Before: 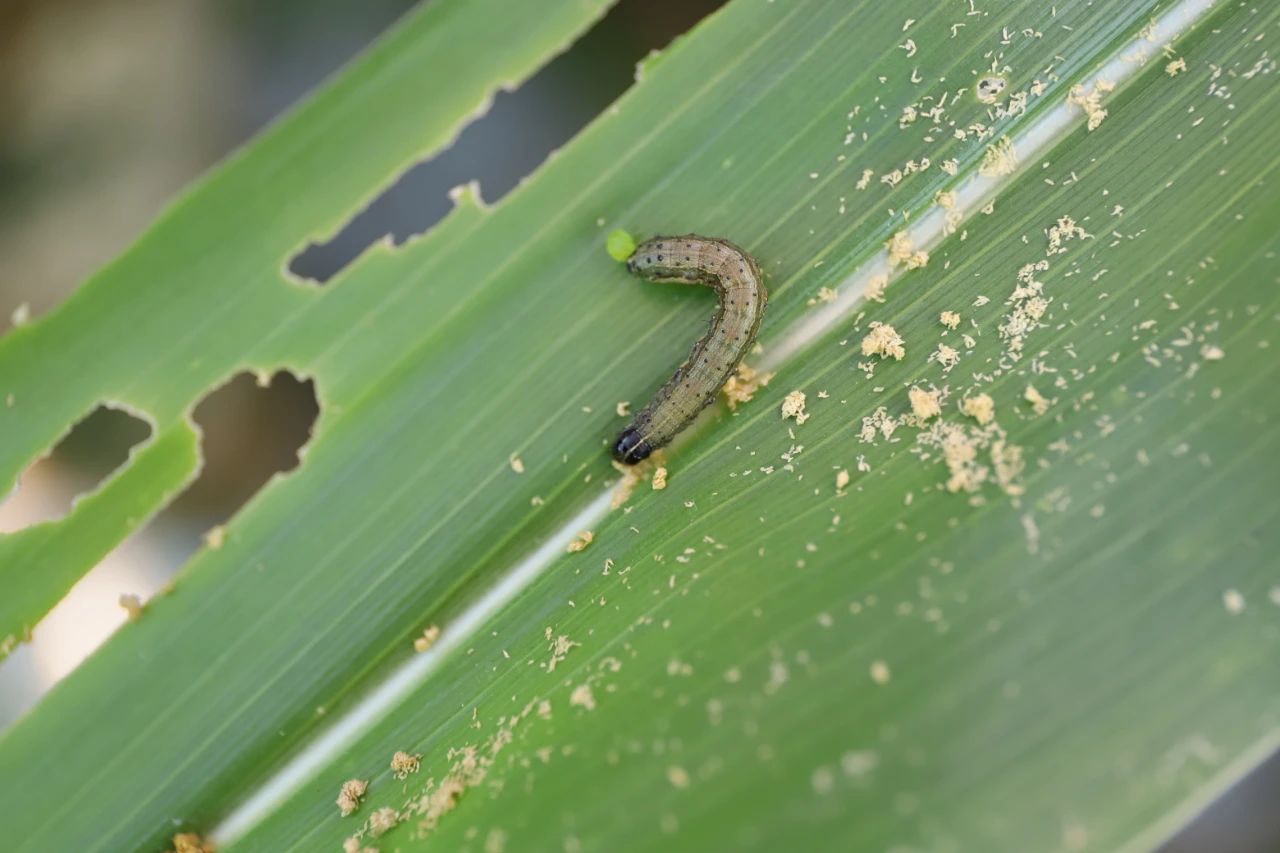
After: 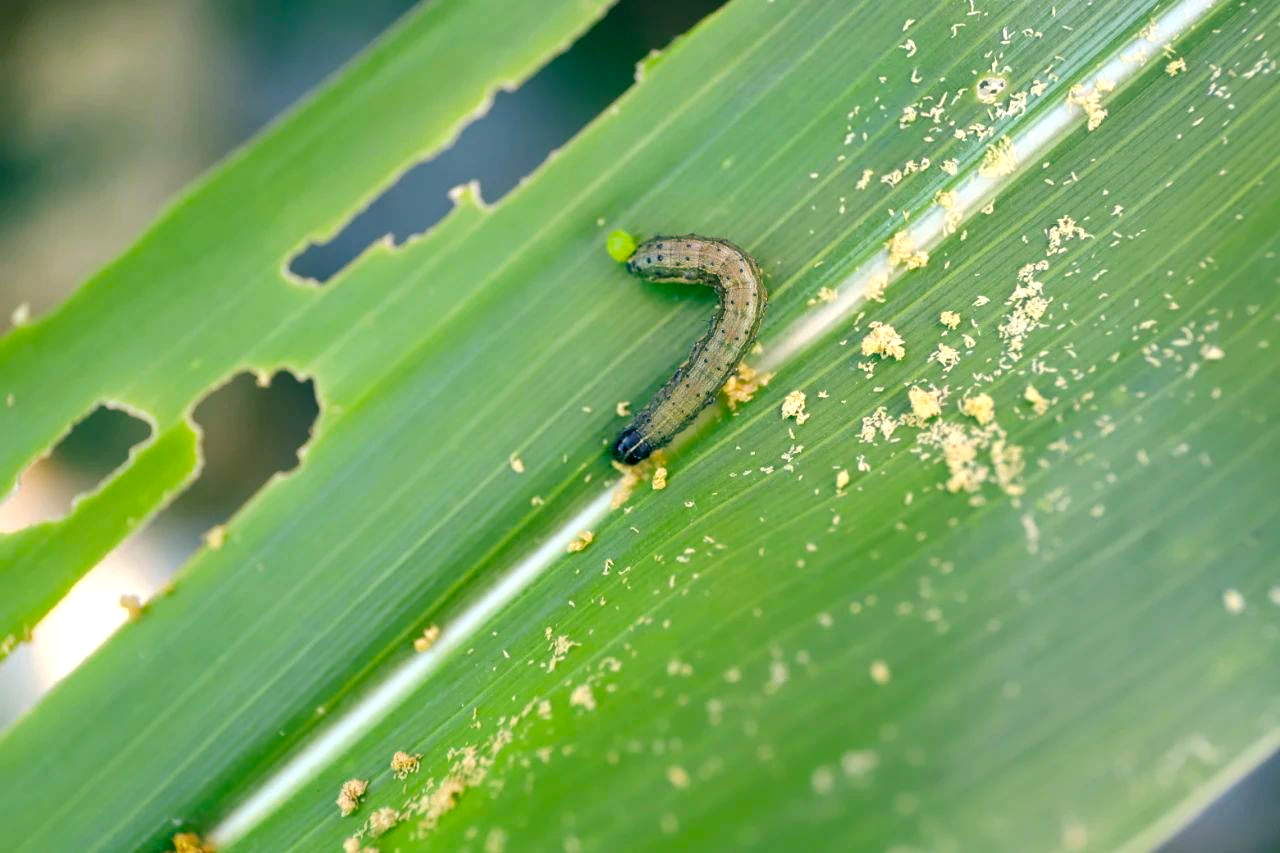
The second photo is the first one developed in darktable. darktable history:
tone equalizer: -8 EV -0.44 EV, -7 EV -0.423 EV, -6 EV -0.313 EV, -5 EV -0.202 EV, -3 EV 0.213 EV, -2 EV 0.346 EV, -1 EV 0.393 EV, +0 EV 0.405 EV
color balance rgb: shadows lift › luminance -29.045%, shadows lift › chroma 10.169%, shadows lift › hue 230.93°, perceptual saturation grading › global saturation 30.984%, global vibrance 10.006%
local contrast: highlights 105%, shadows 101%, detail 119%, midtone range 0.2
